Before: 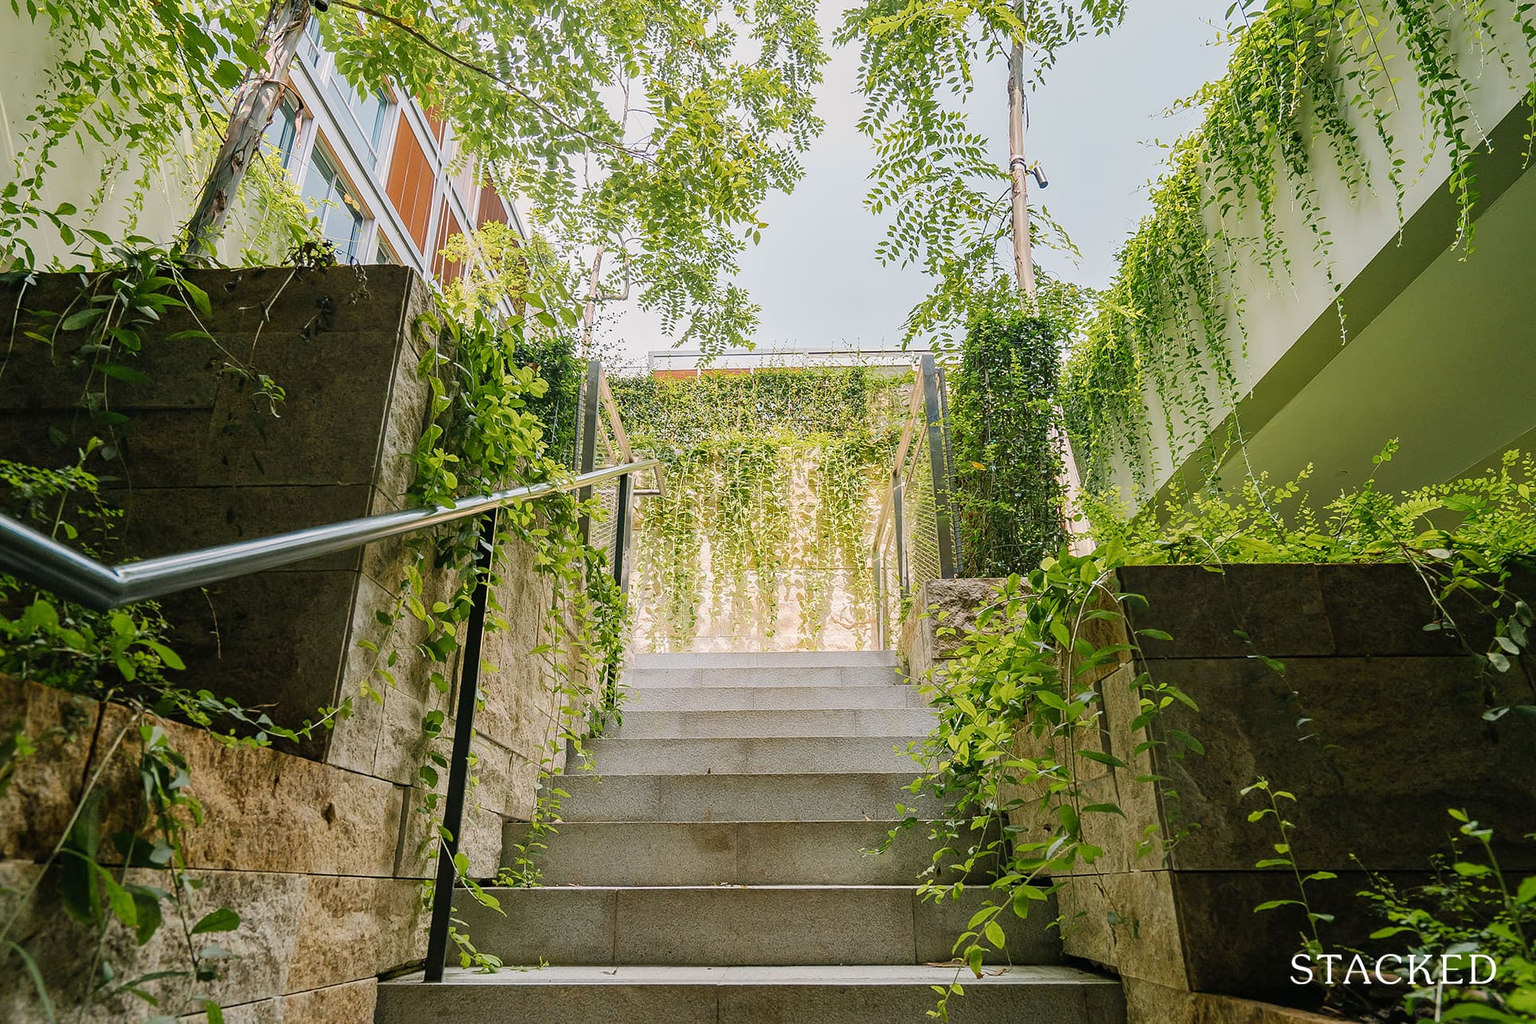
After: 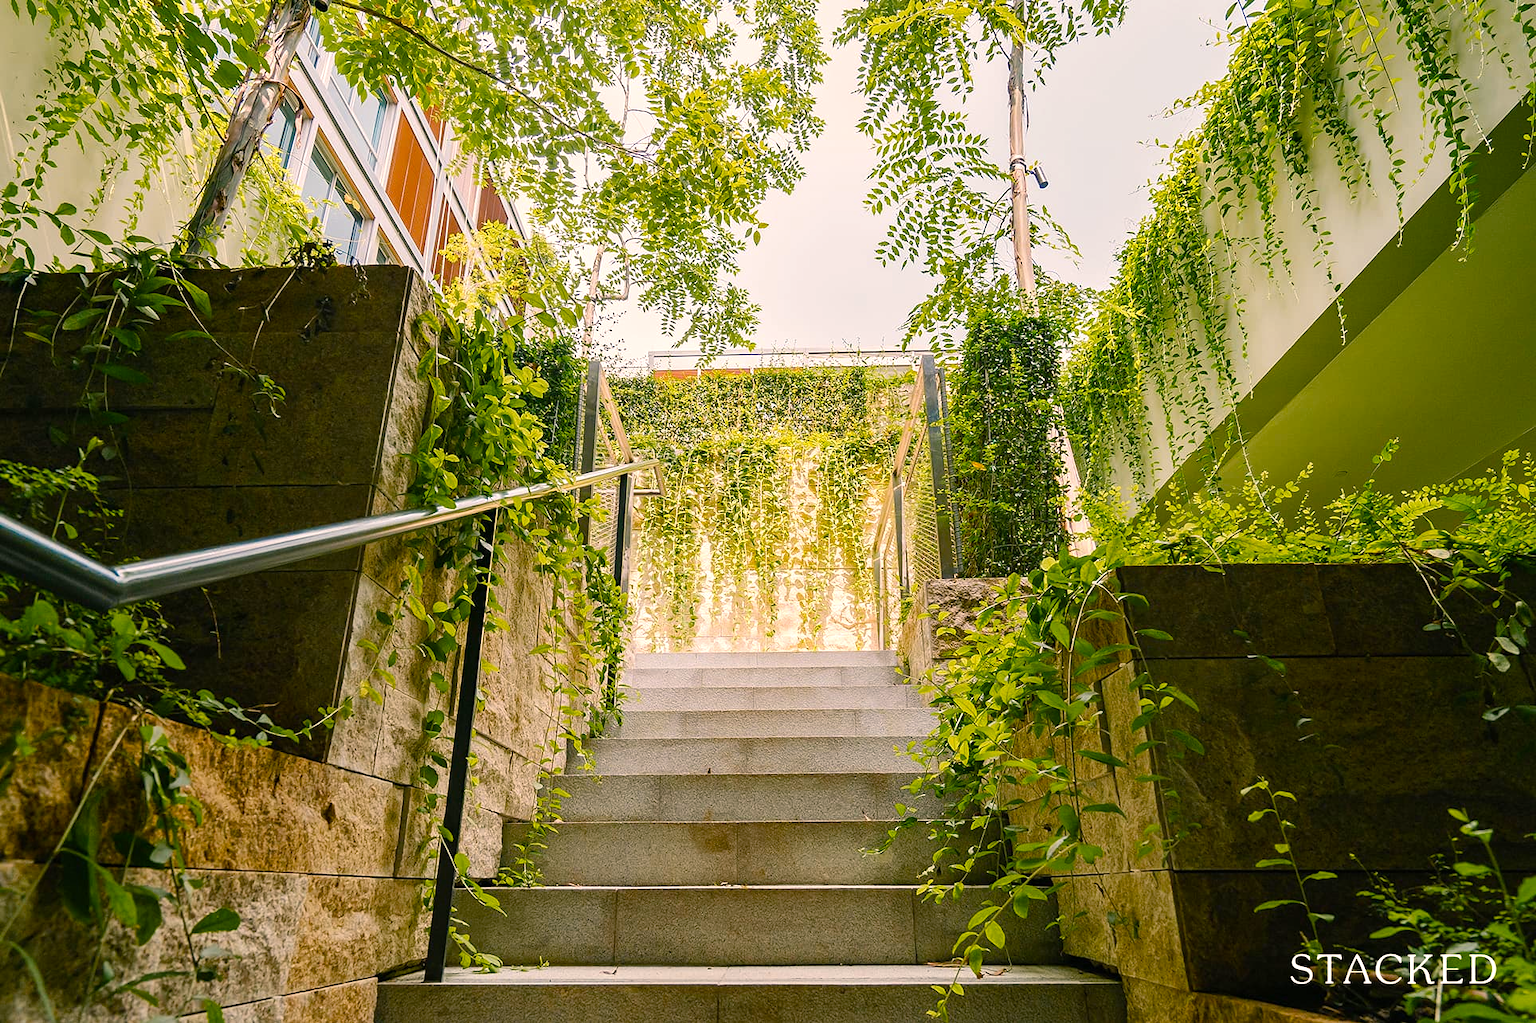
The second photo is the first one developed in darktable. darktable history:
color balance rgb: highlights gain › chroma 3.151%, highlights gain › hue 55.18°, perceptual saturation grading › global saturation 34.82%, perceptual saturation grading › highlights -29.913%, perceptual saturation grading › shadows 35.456%, perceptual brilliance grading › highlights 9.44%, perceptual brilliance grading › shadows -5.073%
